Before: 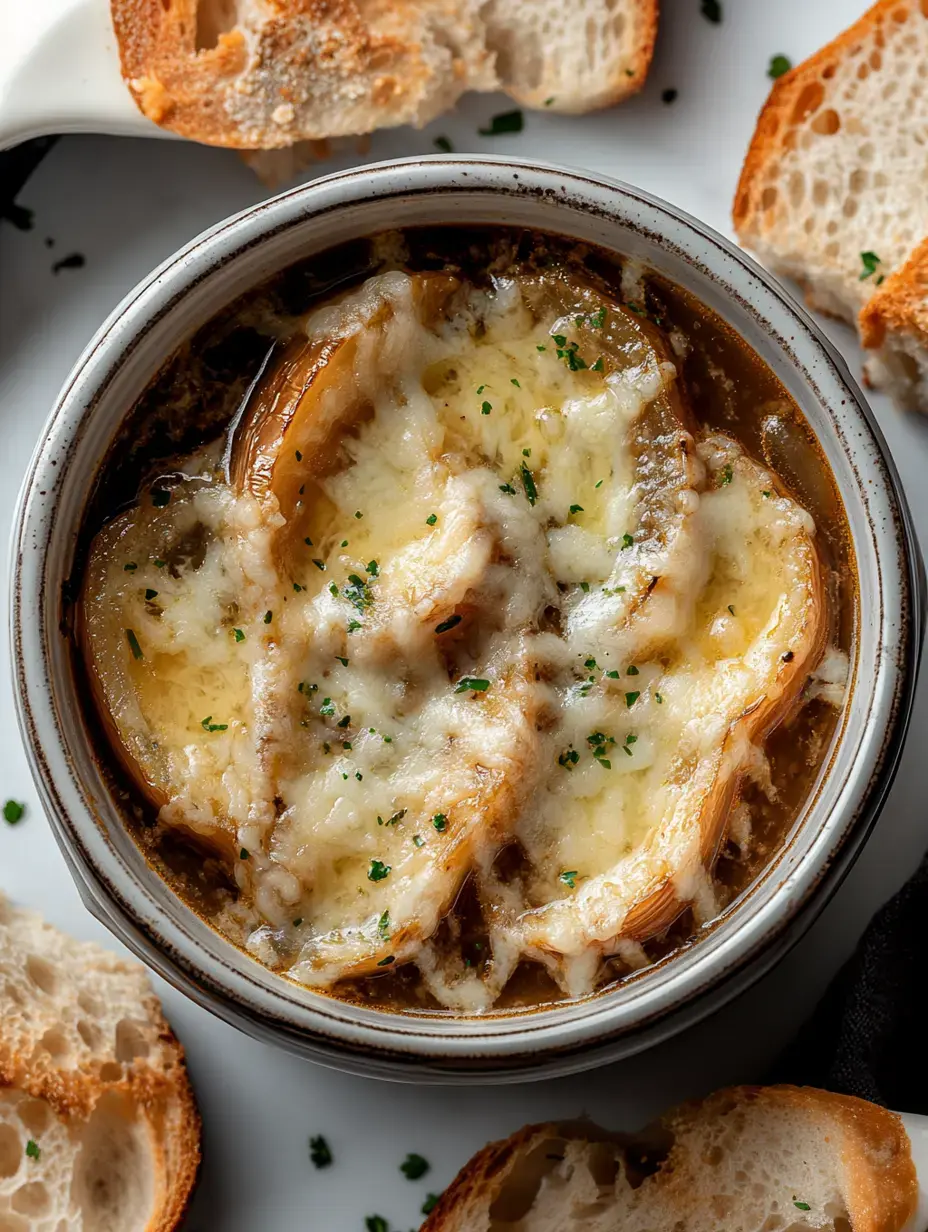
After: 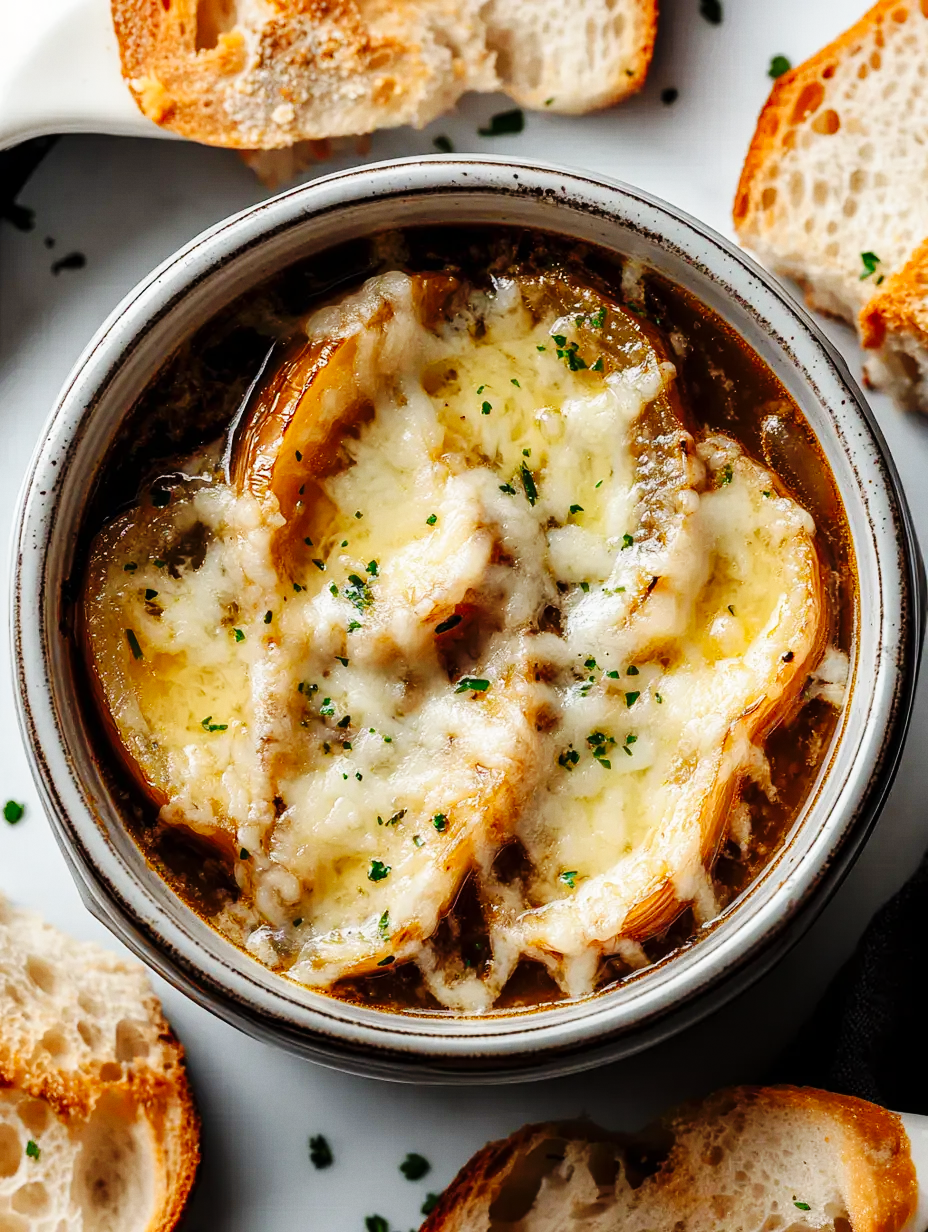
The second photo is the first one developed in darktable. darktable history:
base curve: curves: ch0 [(0, 0) (0.036, 0.025) (0.121, 0.166) (0.206, 0.329) (0.605, 0.79) (1, 1)], preserve colors none
grain: coarseness 14.57 ISO, strength 8.8%
